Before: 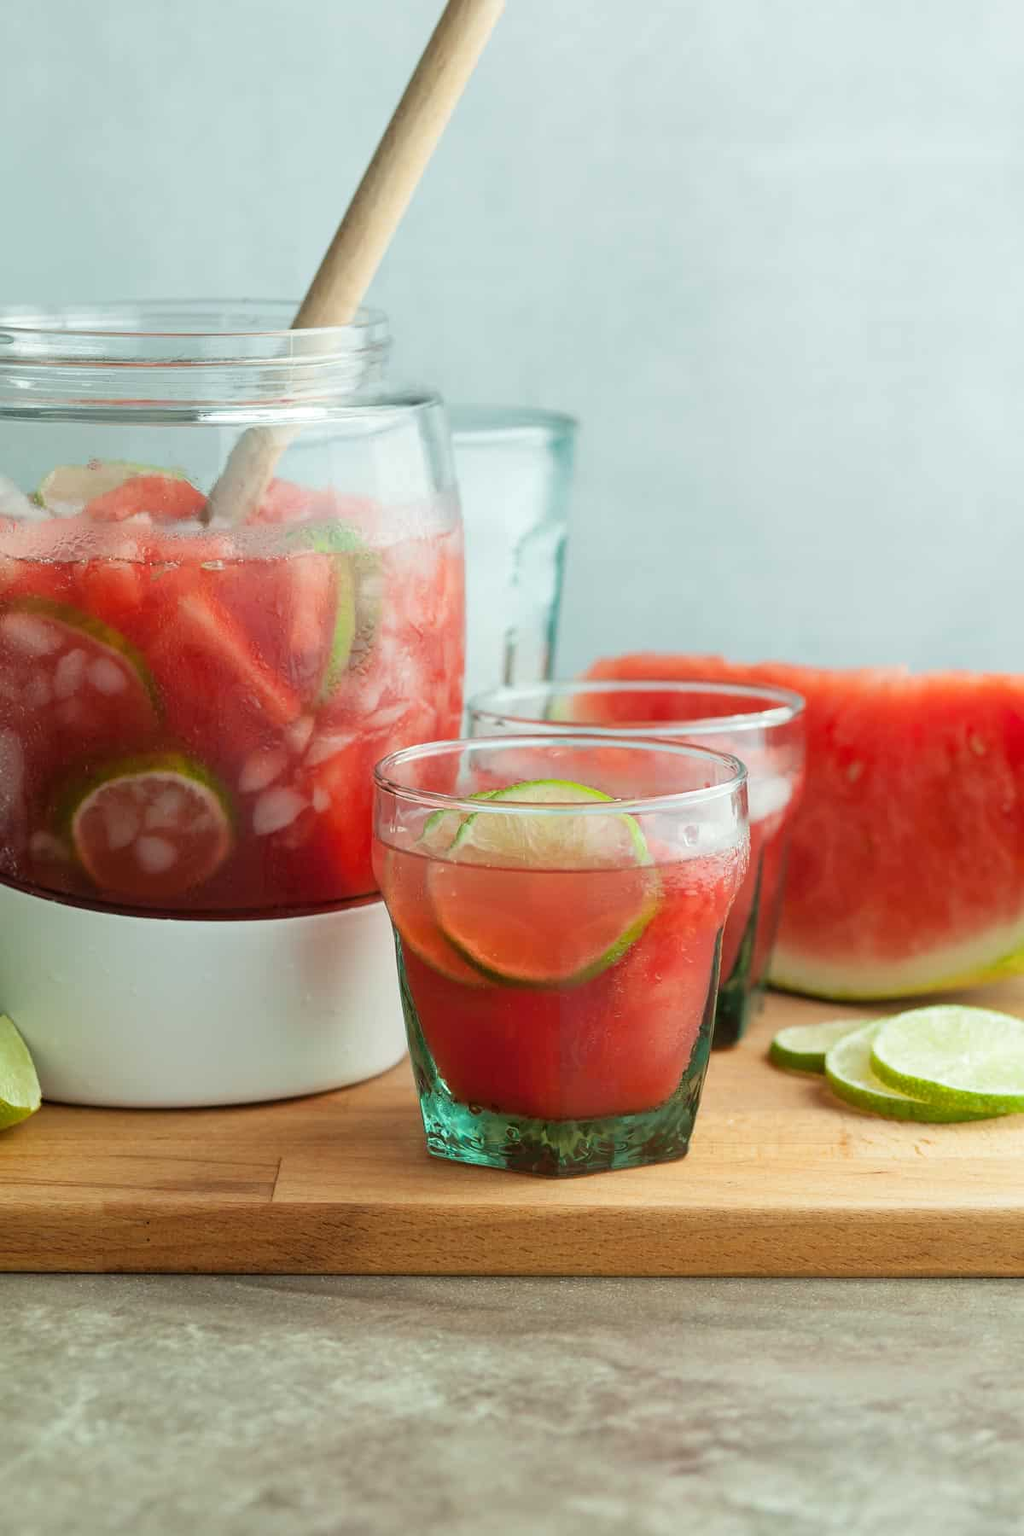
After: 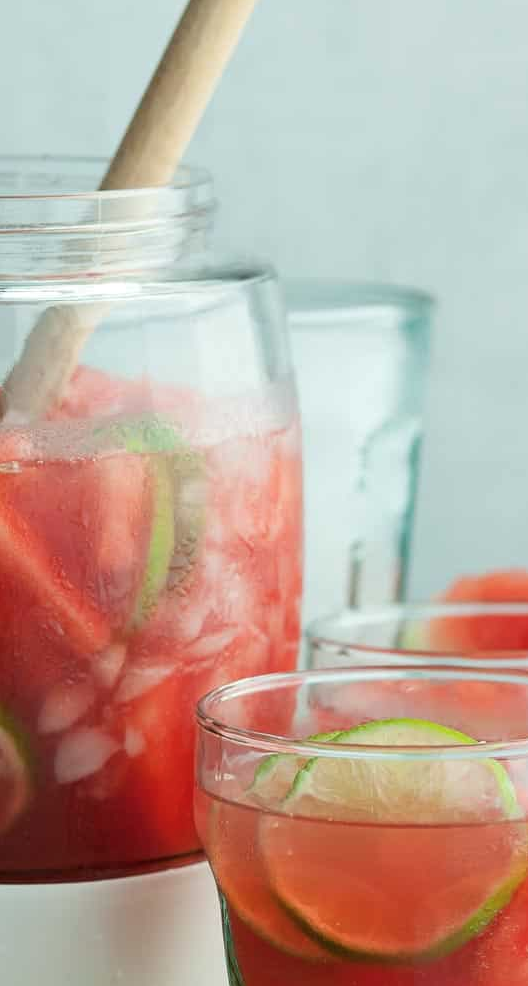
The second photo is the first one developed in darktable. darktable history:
crop: left 20.248%, top 10.86%, right 35.675%, bottom 34.321%
color correction: highlights a* -0.182, highlights b* -0.124
color balance rgb: perceptual saturation grading › global saturation -3%
